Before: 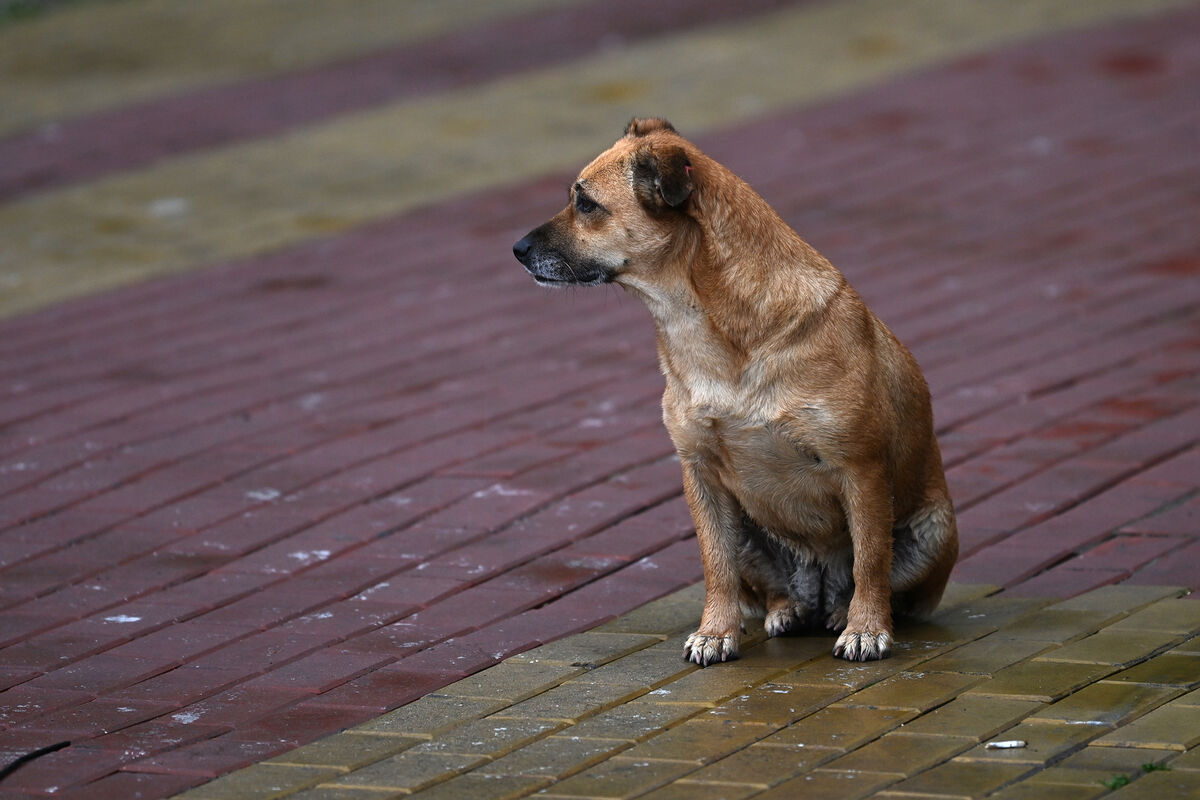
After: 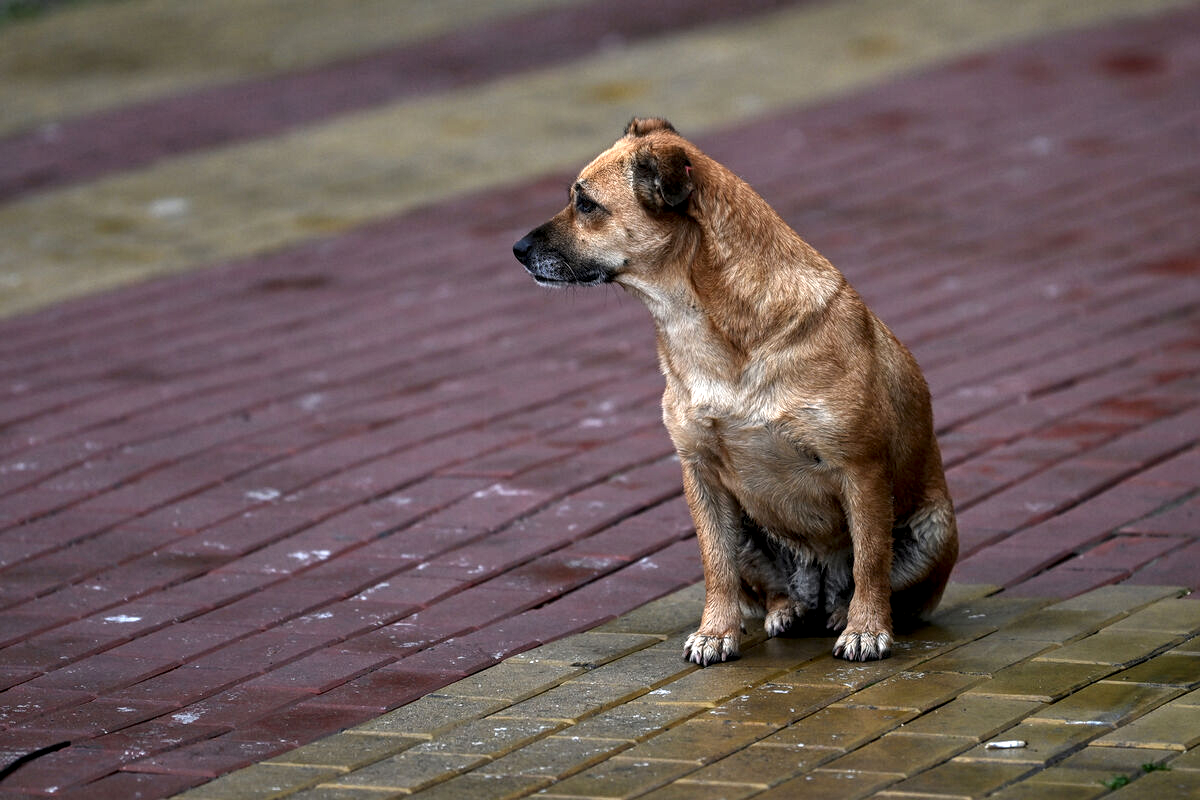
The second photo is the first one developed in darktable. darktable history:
contrast equalizer: y [[0.5 ×6], [0.5 ×6], [0.5, 0.5, 0.501, 0.545, 0.707, 0.863], [0 ×6], [0 ×6]]
exposure: exposure 0.197 EV, compensate highlight preservation false
local contrast: detail 144%
